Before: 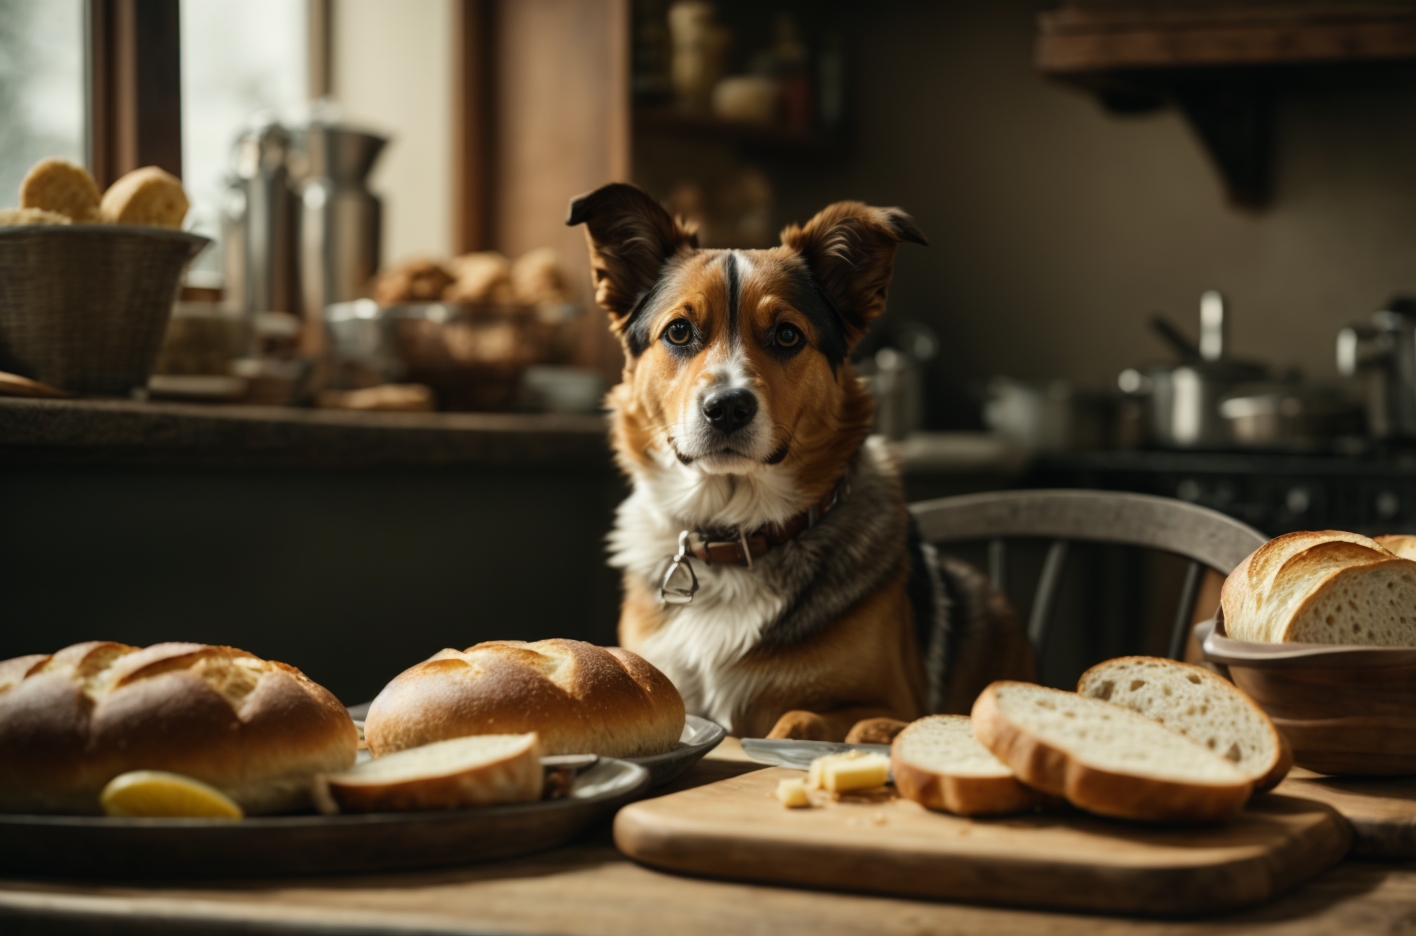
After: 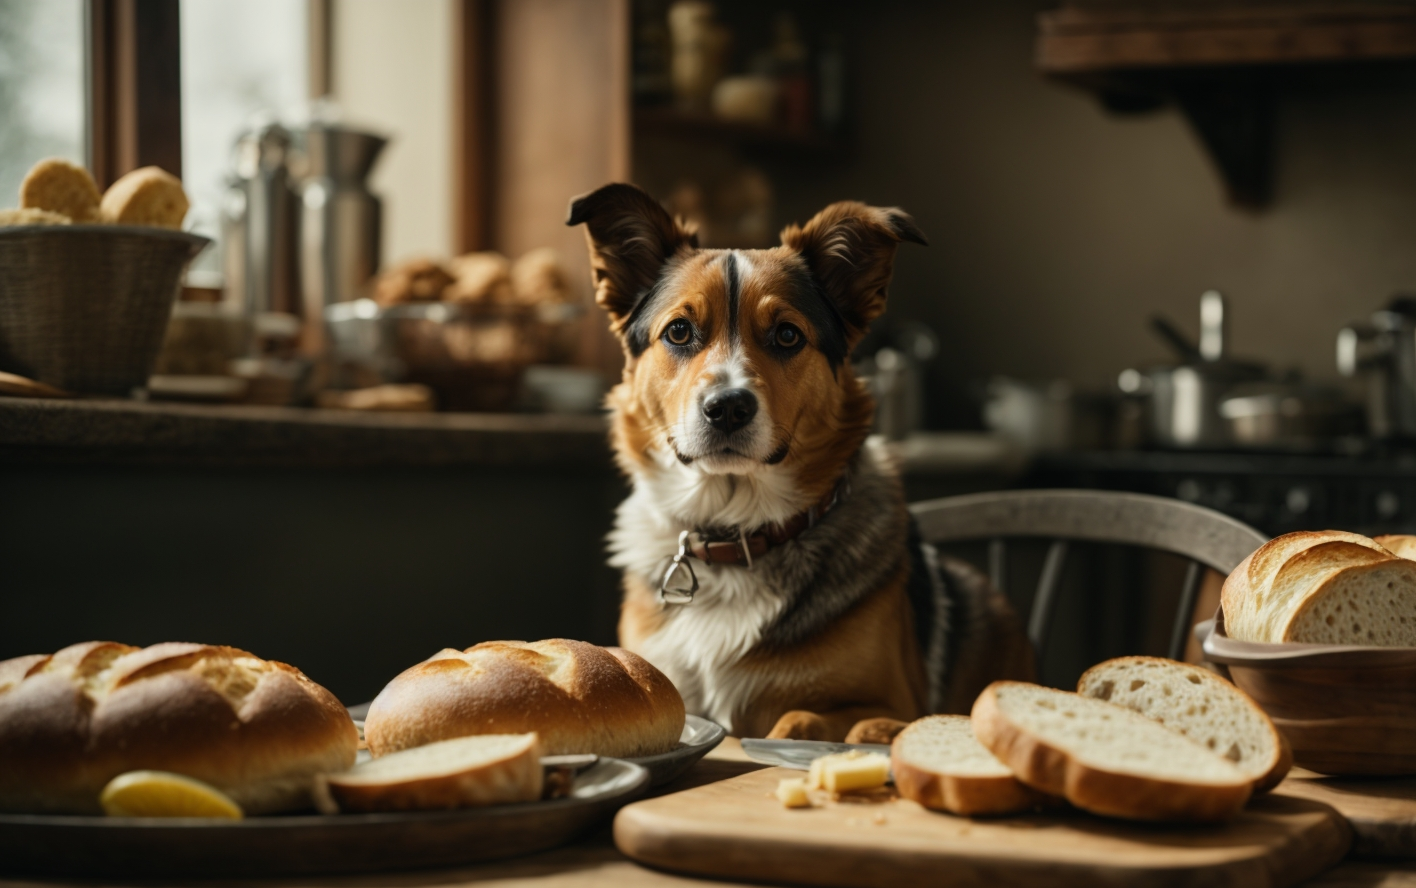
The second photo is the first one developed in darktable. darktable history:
crop and rotate: top 0%, bottom 5.097%
tone equalizer: -8 EV -0.002 EV, -7 EV 0.005 EV, -6 EV -0.009 EV, -5 EV 0.011 EV, -4 EV -0.012 EV, -3 EV 0.007 EV, -2 EV -0.062 EV, -1 EV -0.293 EV, +0 EV -0.582 EV, smoothing diameter 2%, edges refinement/feathering 20, mask exposure compensation -1.57 EV, filter diffusion 5
exposure: compensate highlight preservation false
